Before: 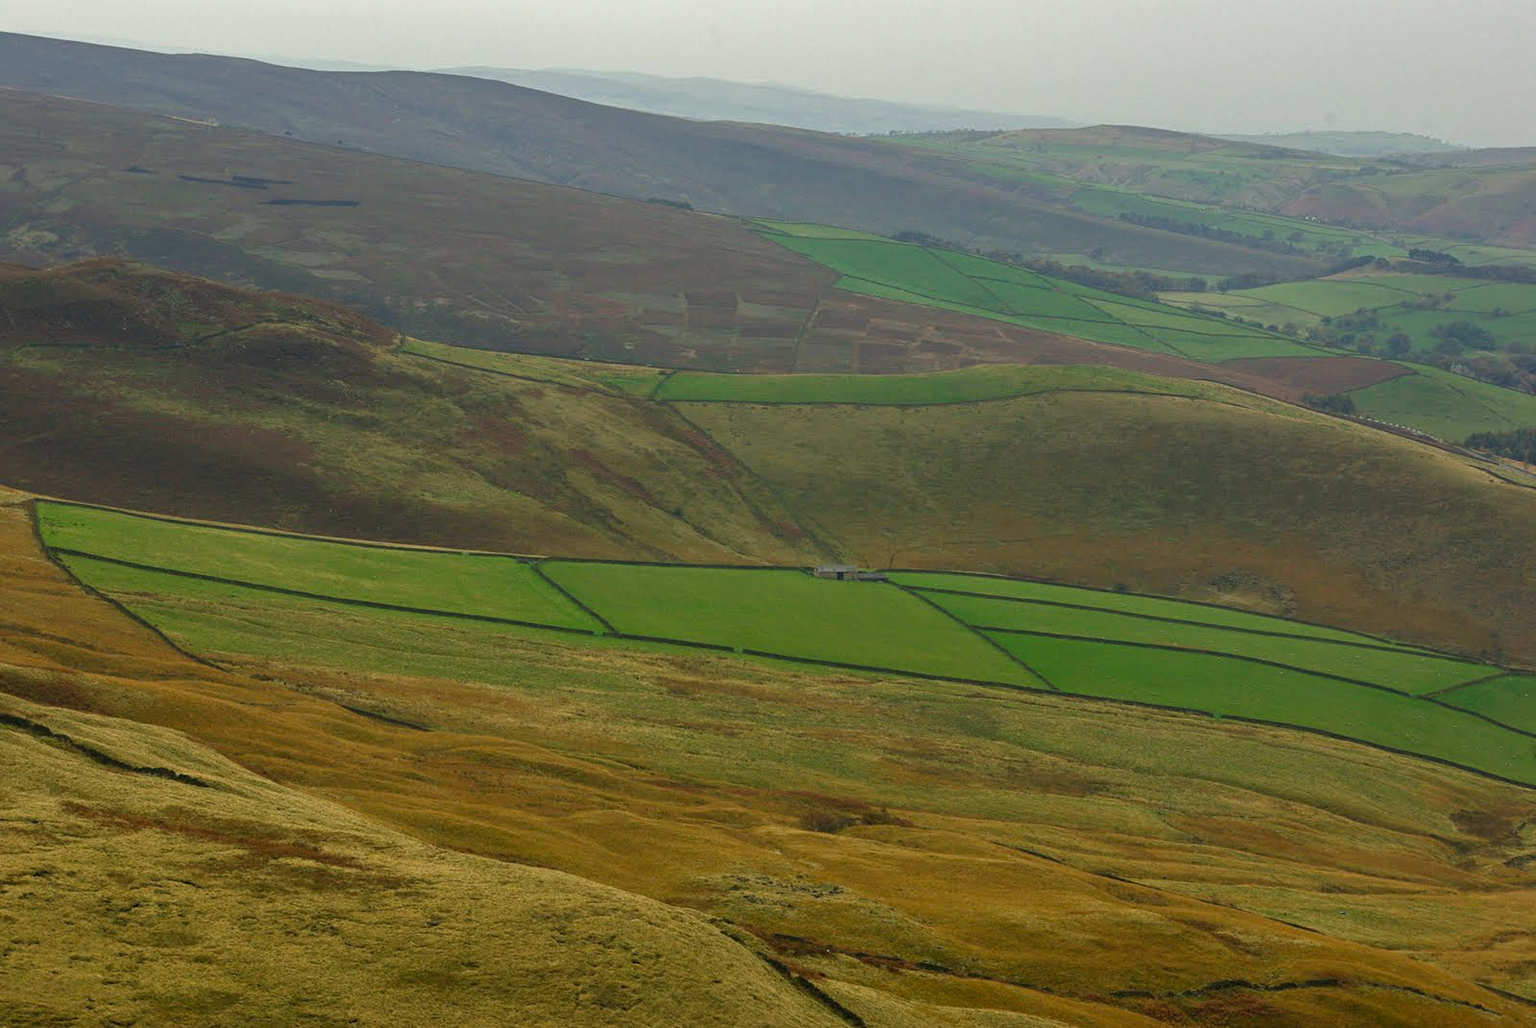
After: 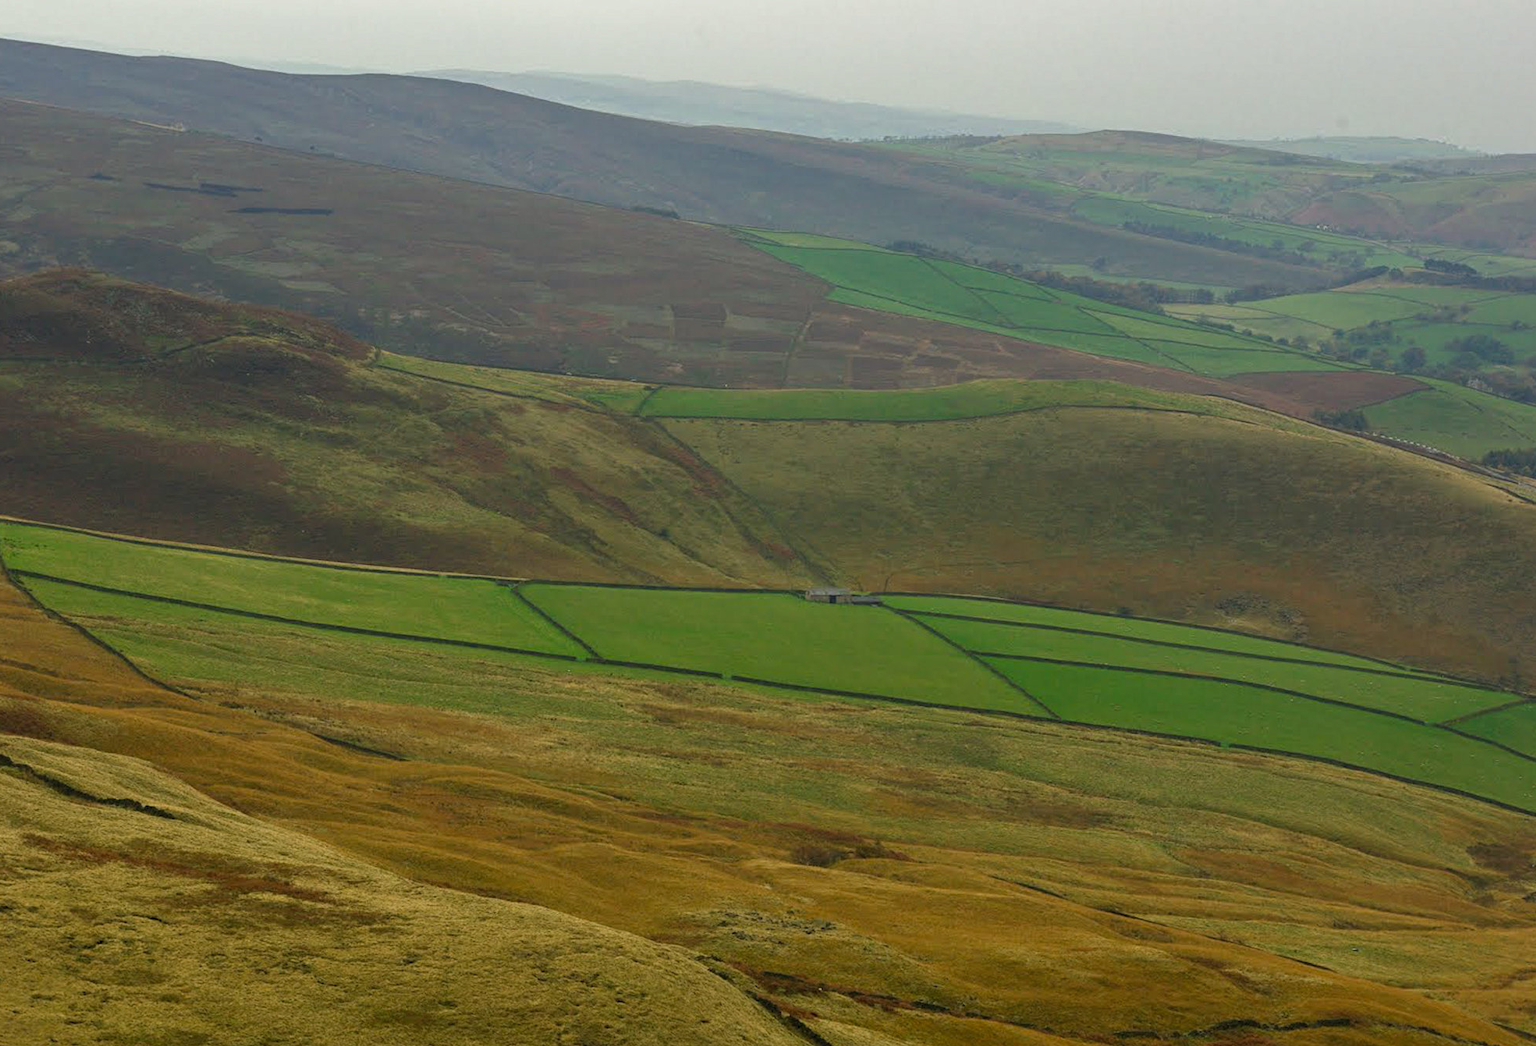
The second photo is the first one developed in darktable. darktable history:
crop and rotate: left 2.592%, right 1.263%, bottom 2.181%
